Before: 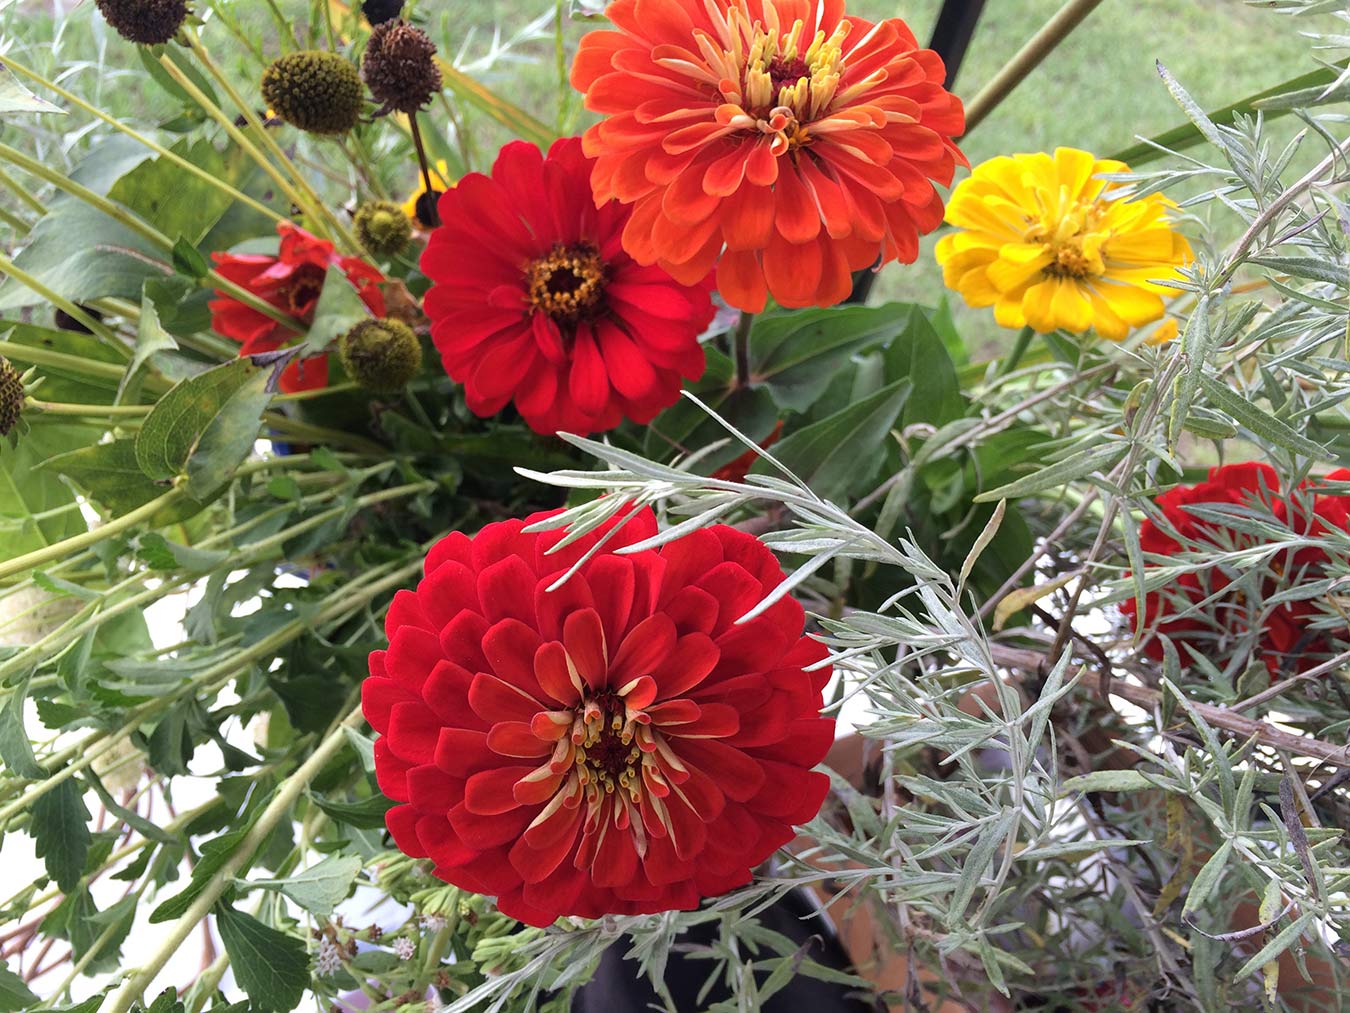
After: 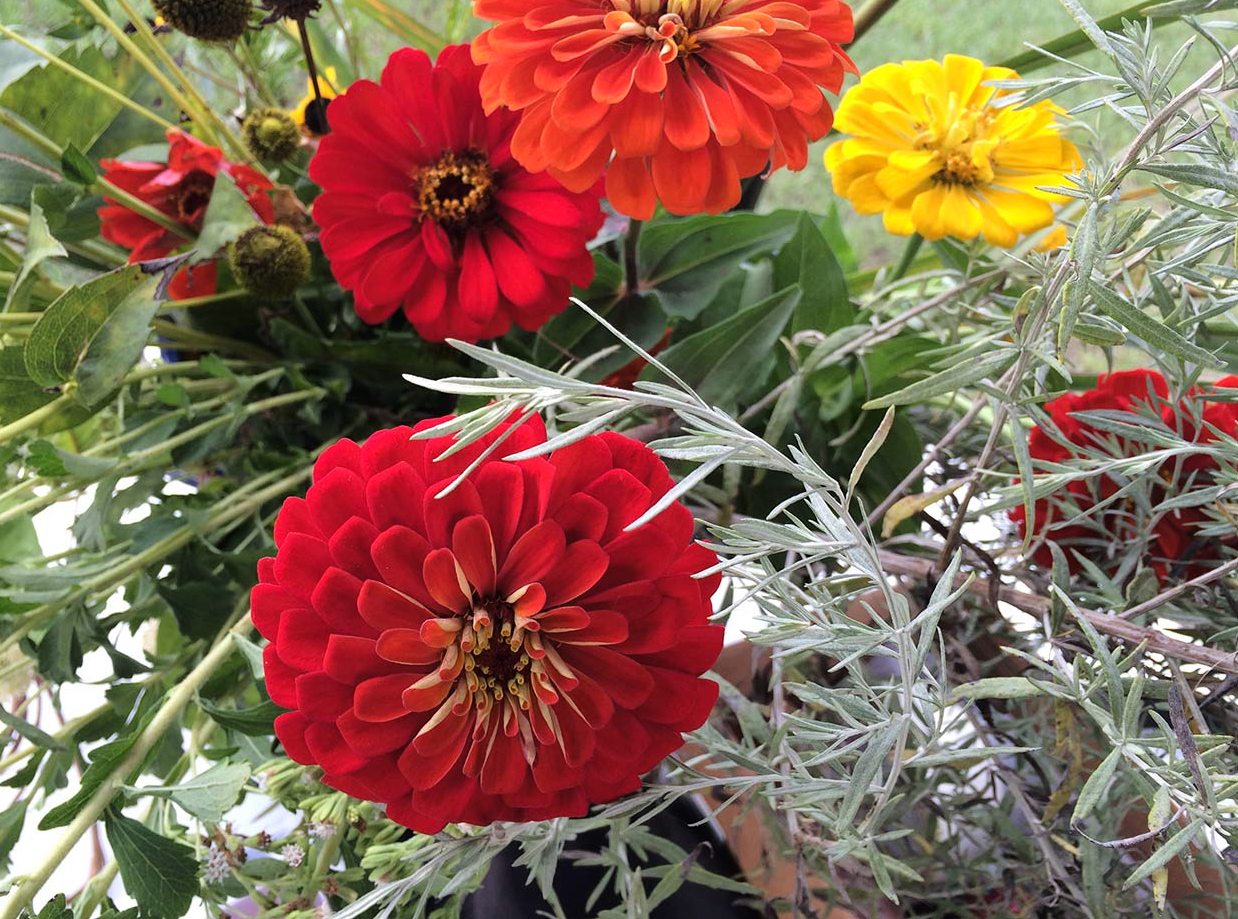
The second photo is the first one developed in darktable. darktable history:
tone curve: curves: ch0 [(0, 0) (0.08, 0.056) (0.4, 0.4) (0.6, 0.612) (0.92, 0.924) (1, 1)], color space Lab, linked channels, preserve colors none
crop and rotate: left 8.262%, top 9.226%
